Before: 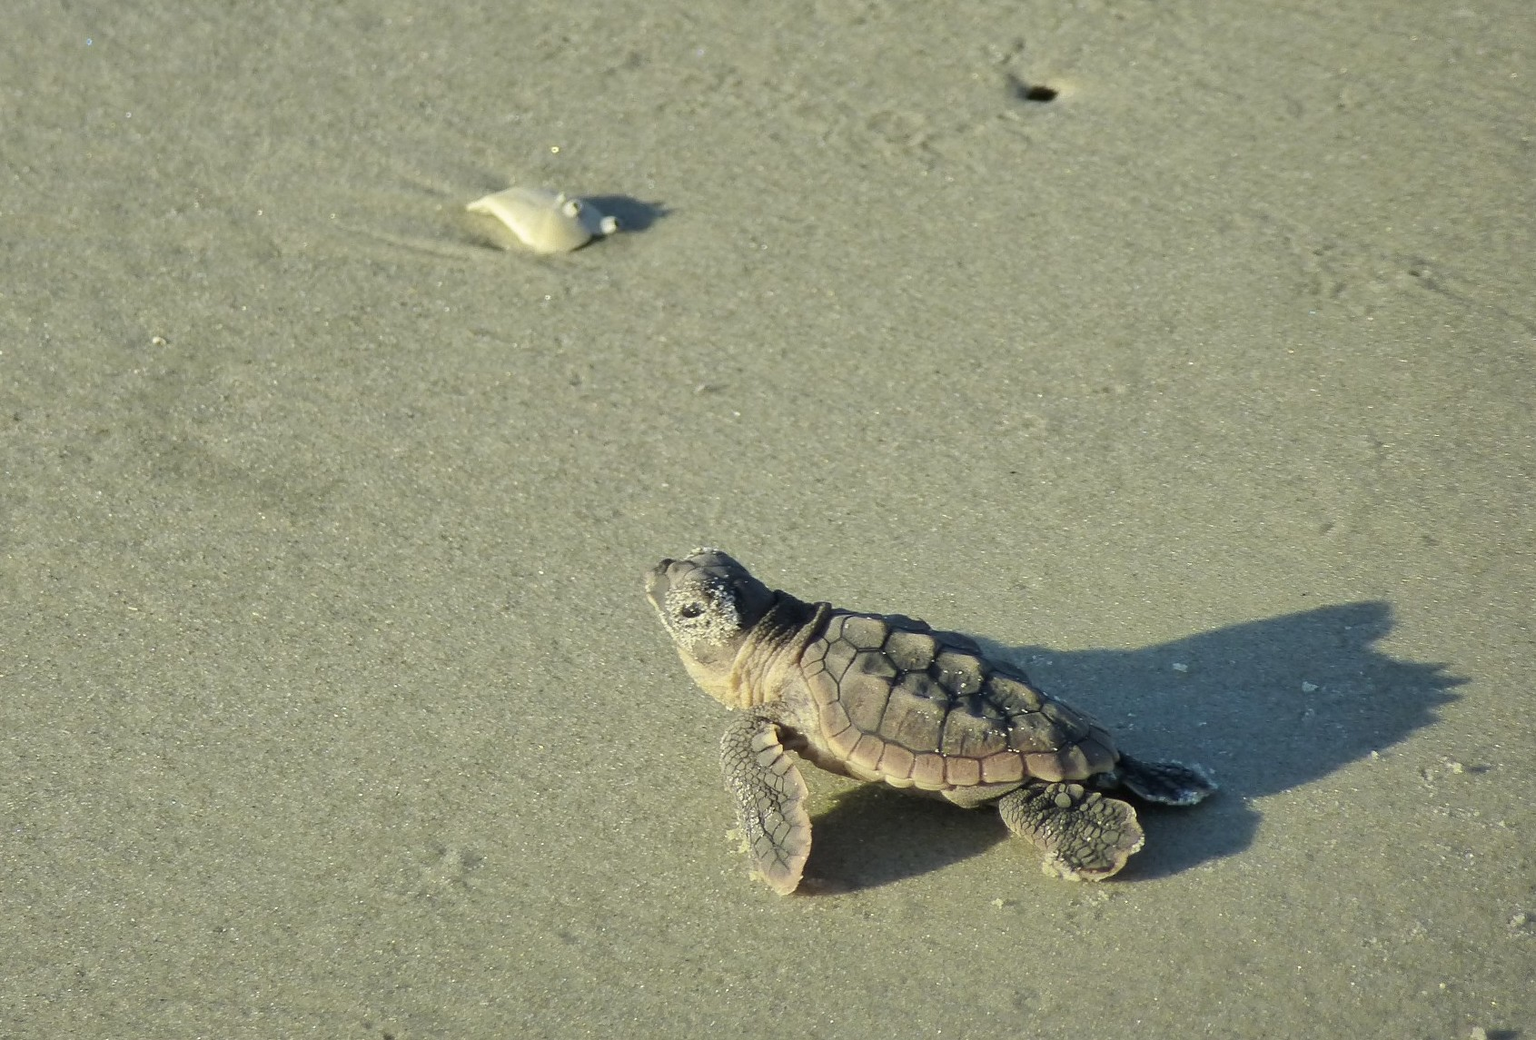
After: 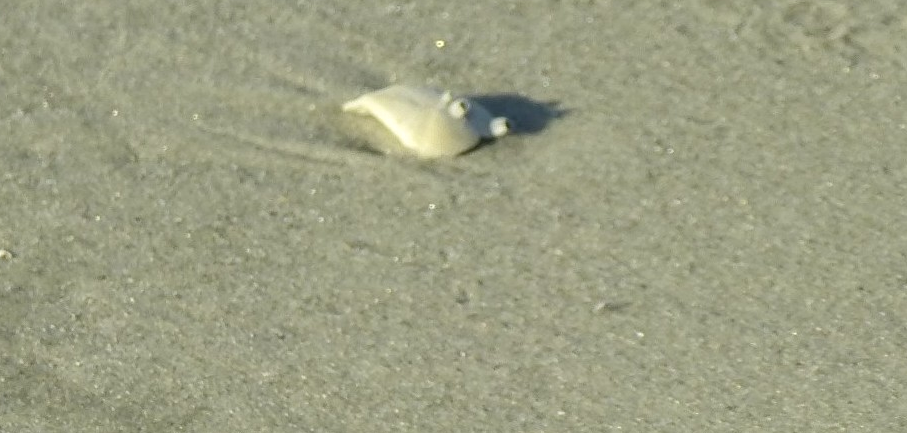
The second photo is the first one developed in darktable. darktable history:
local contrast: highlights 100%, shadows 100%, detail 120%, midtone range 0.2
crop: left 10.121%, top 10.631%, right 36.218%, bottom 51.526%
